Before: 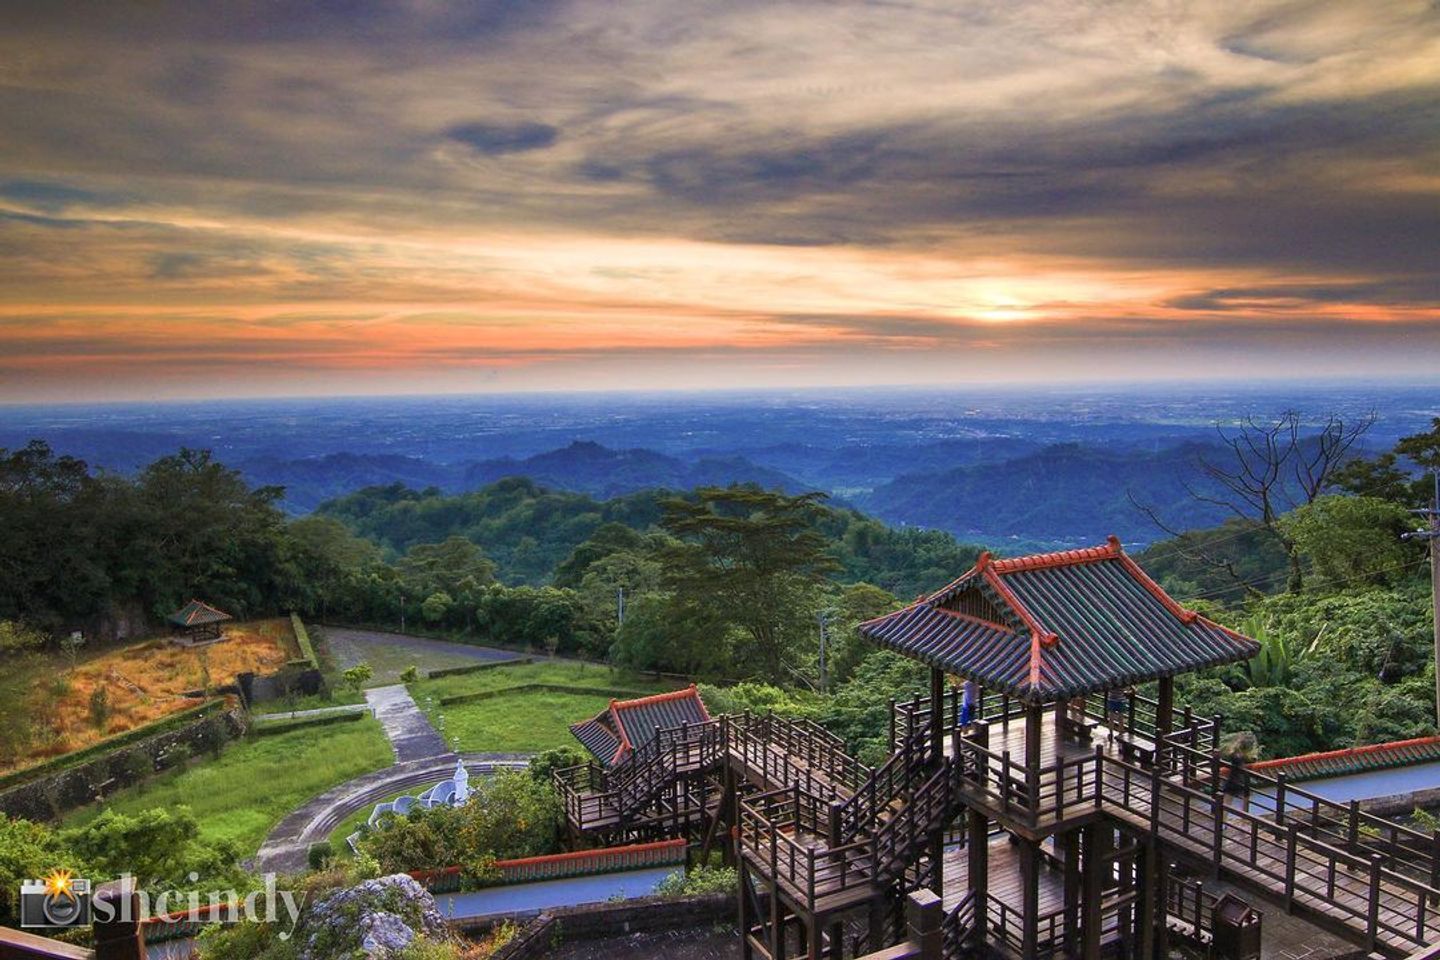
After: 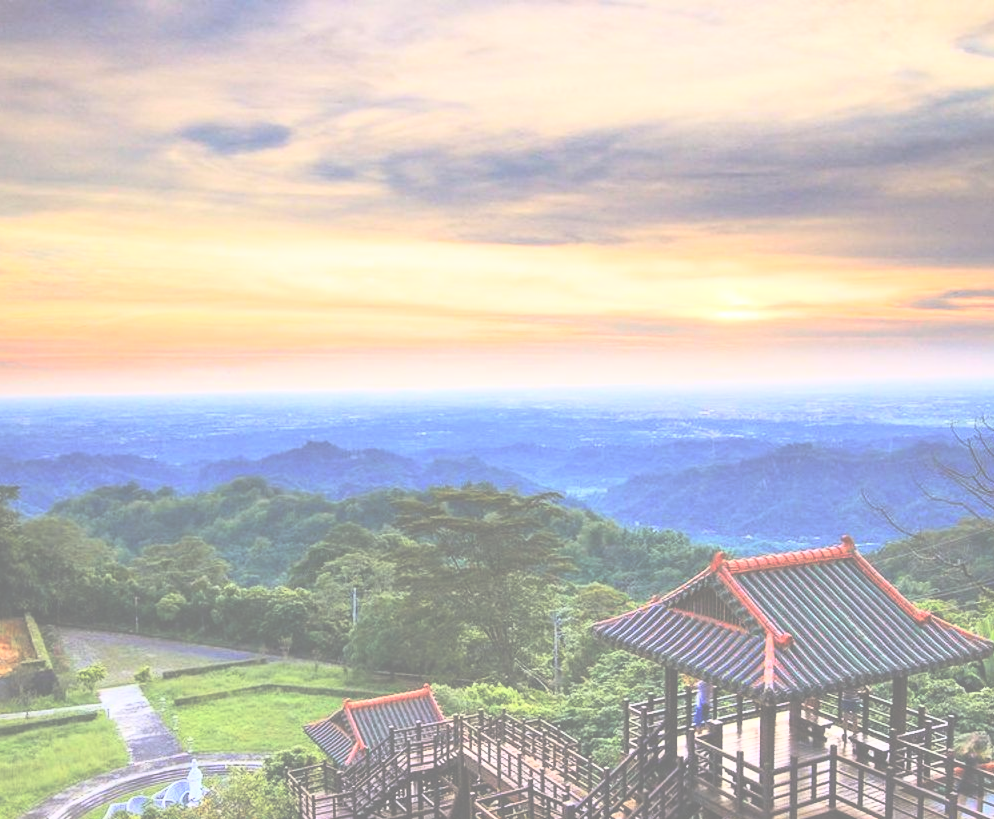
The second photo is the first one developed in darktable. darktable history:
exposure: black level correction -0.086, compensate exposure bias true, compensate highlight preservation false
crop: left 18.523%, right 12.401%, bottom 14.431%
base curve: curves: ch0 [(0, 0) (0.012, 0.01) (0.073, 0.168) (0.31, 0.711) (0.645, 0.957) (1, 1)]
